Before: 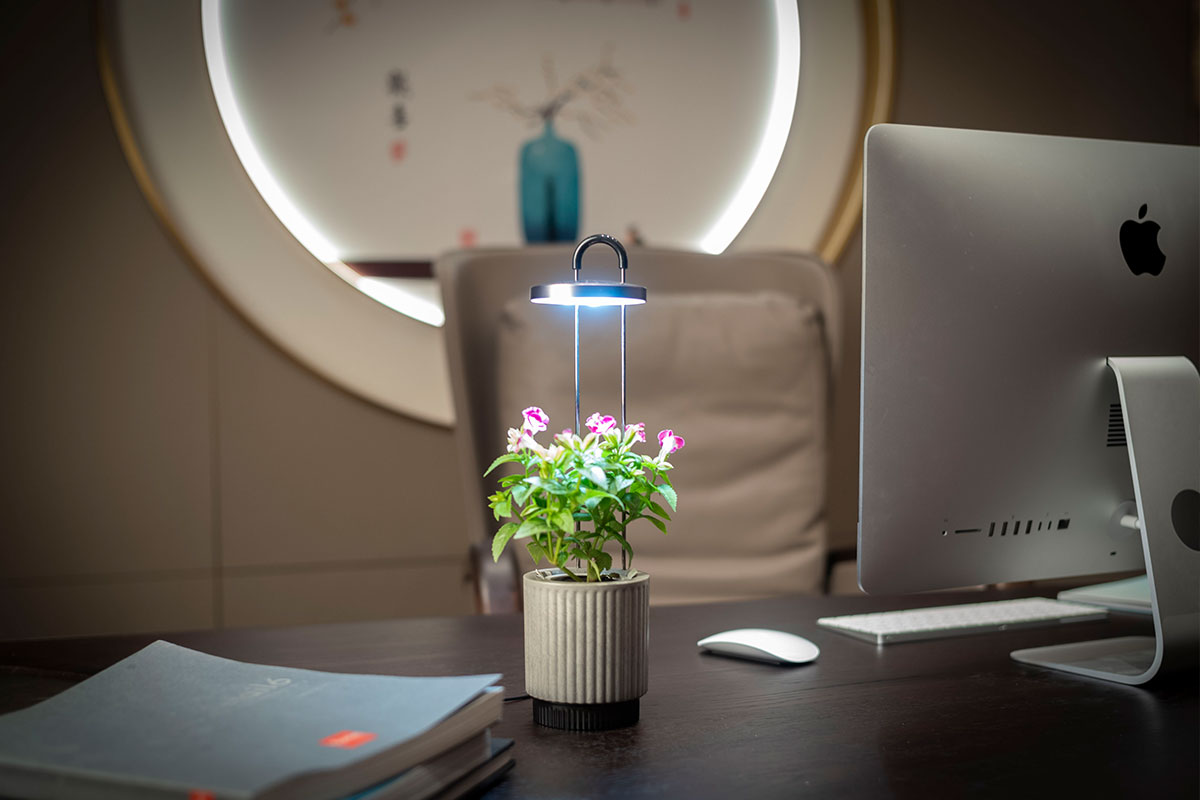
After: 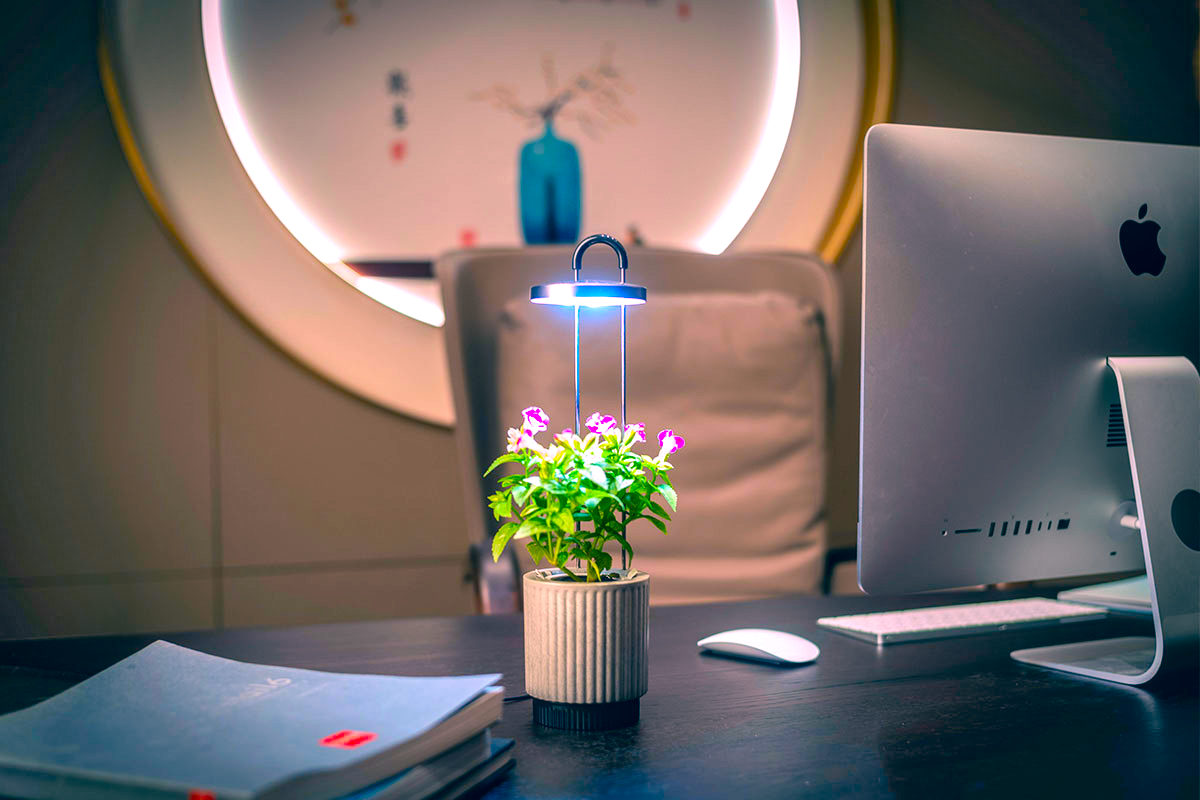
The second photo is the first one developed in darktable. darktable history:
color correction: highlights a* 17.03, highlights b* 0.205, shadows a* -15.38, shadows b* -14.56, saturation 1.5
shadows and highlights: radius 44.78, white point adjustment 6.64, compress 79.65%, highlights color adjustment 78.42%, soften with gaussian
local contrast: on, module defaults
base curve: curves: ch0 [(0, 0) (0.472, 0.508) (1, 1)]
color balance rgb: perceptual saturation grading › global saturation 30%, global vibrance 20%
